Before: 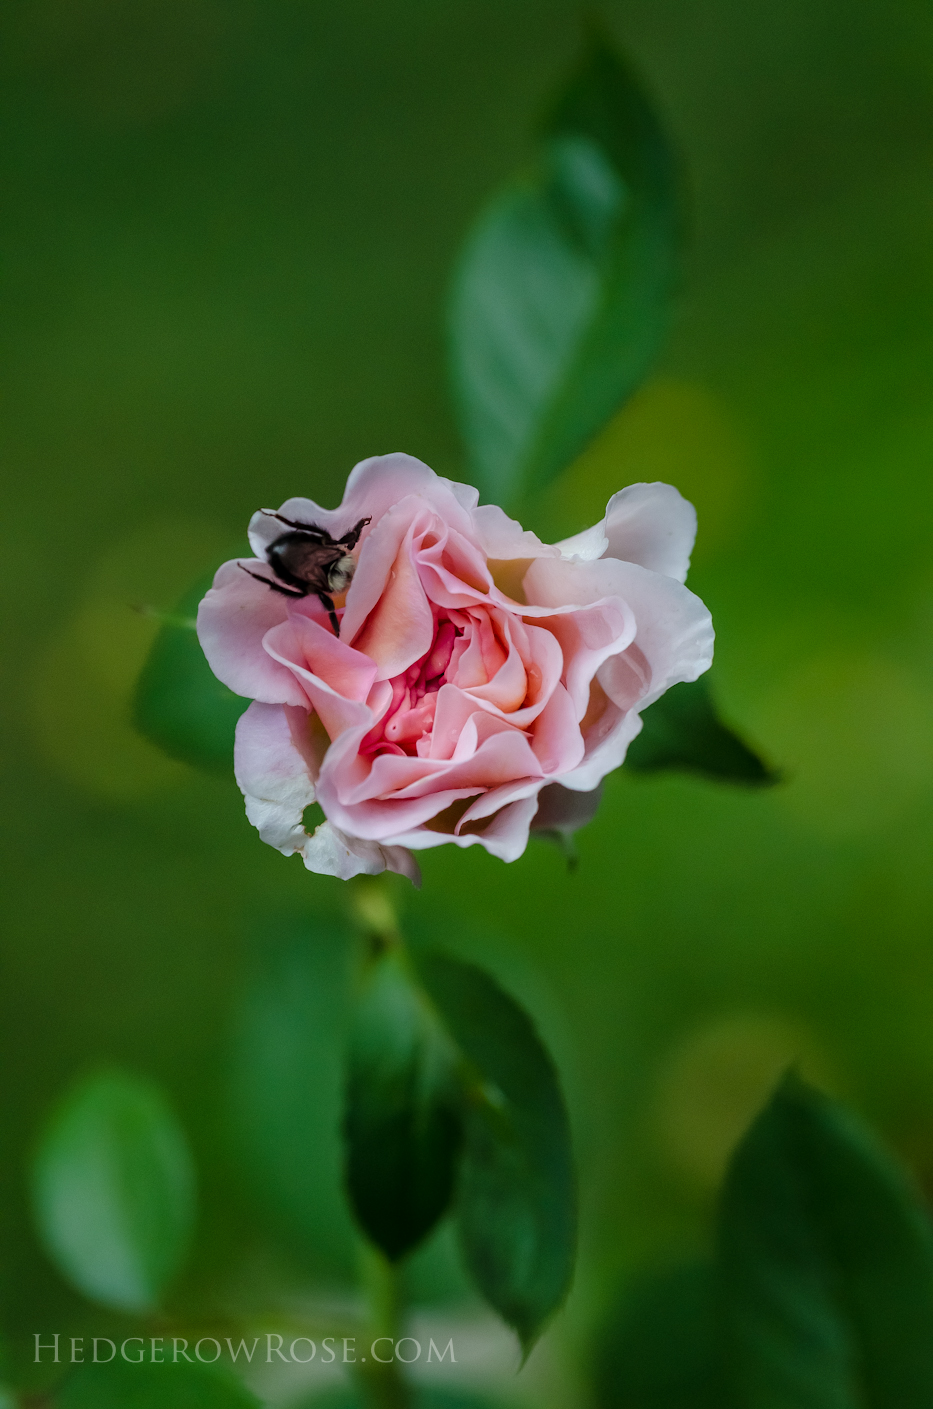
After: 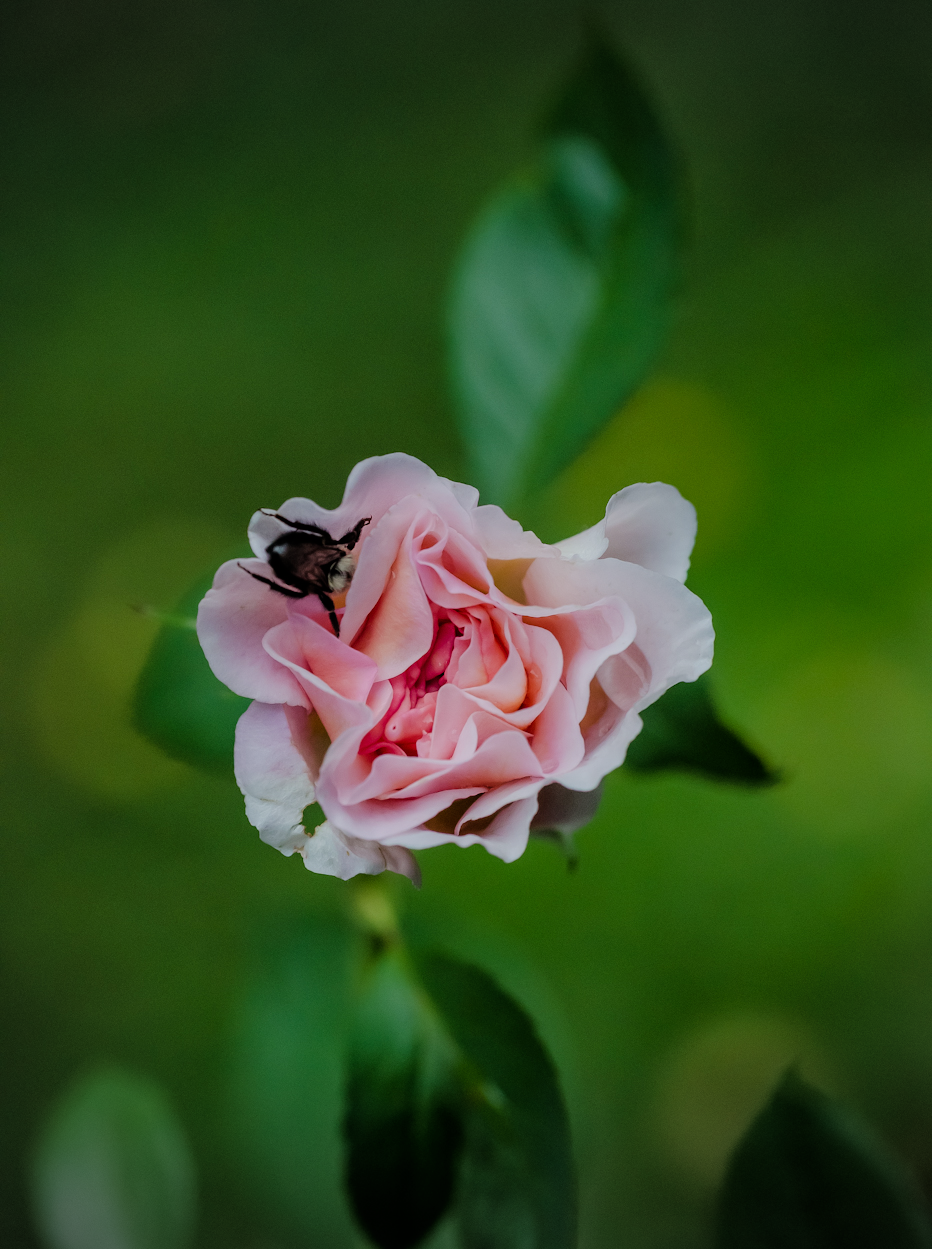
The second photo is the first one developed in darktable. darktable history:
vignetting: width/height ratio 1.1, unbound false
crop and rotate: top 0%, bottom 11.347%
tone equalizer: on, module defaults
filmic rgb: black relative exposure -7.65 EV, white relative exposure 4.56 EV, threshold 3.02 EV, hardness 3.61, enable highlight reconstruction true
